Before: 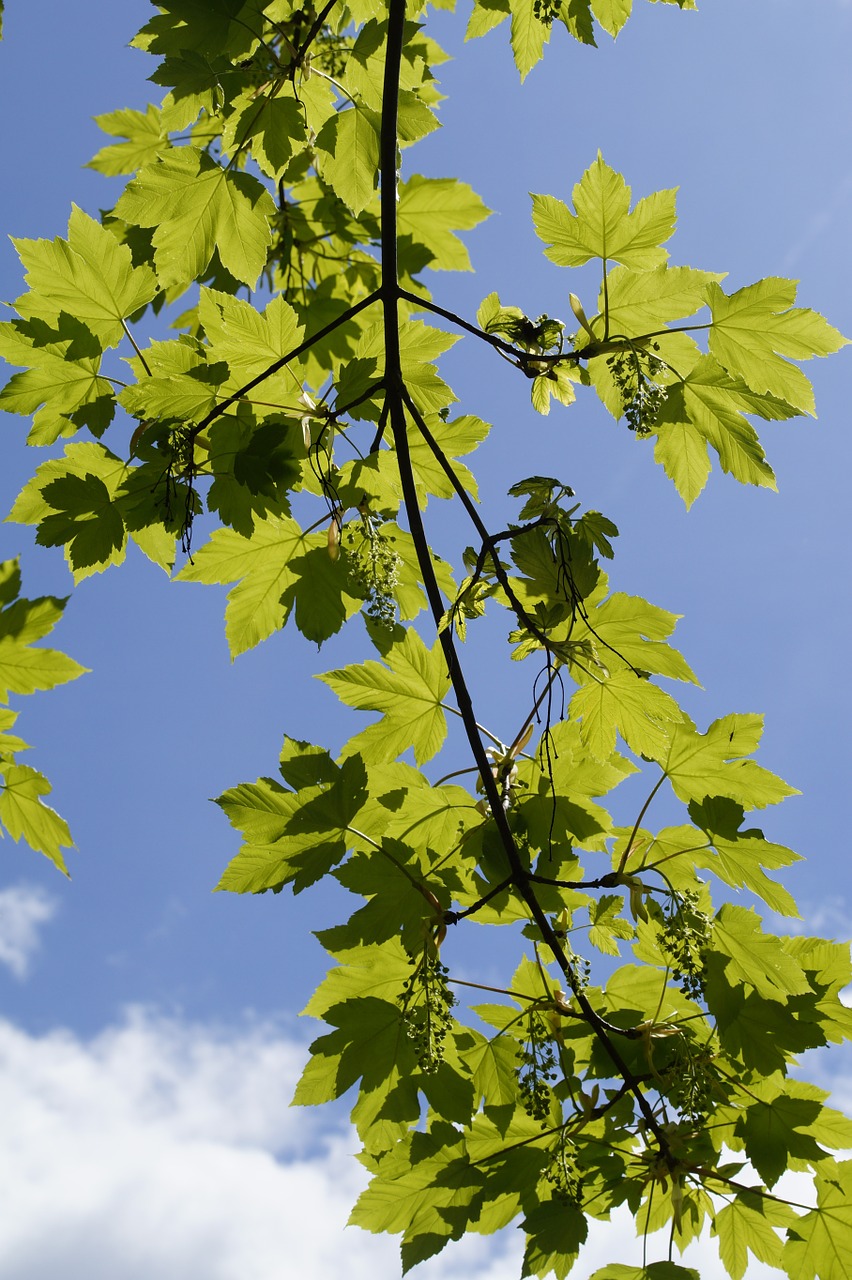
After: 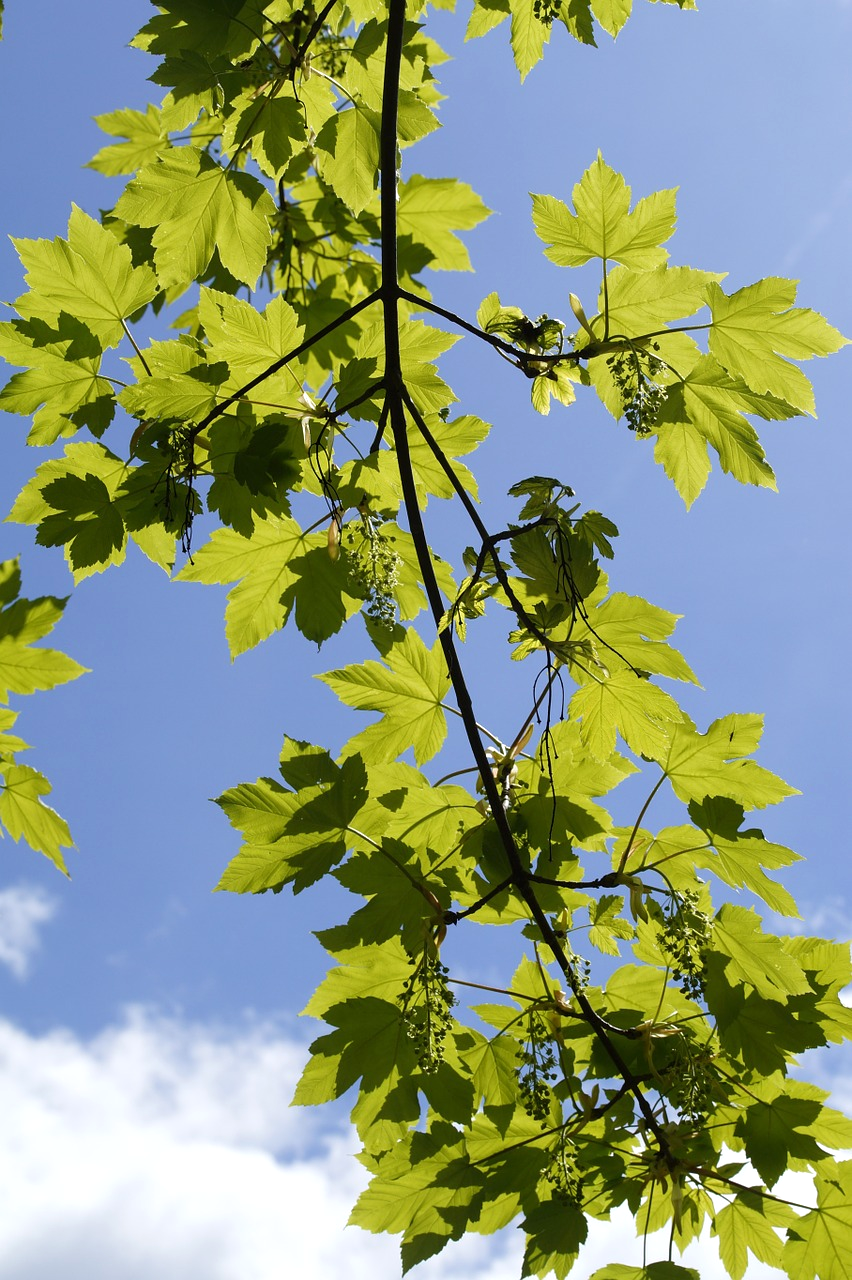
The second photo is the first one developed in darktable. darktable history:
exposure: exposure 0.21 EV, compensate highlight preservation false
